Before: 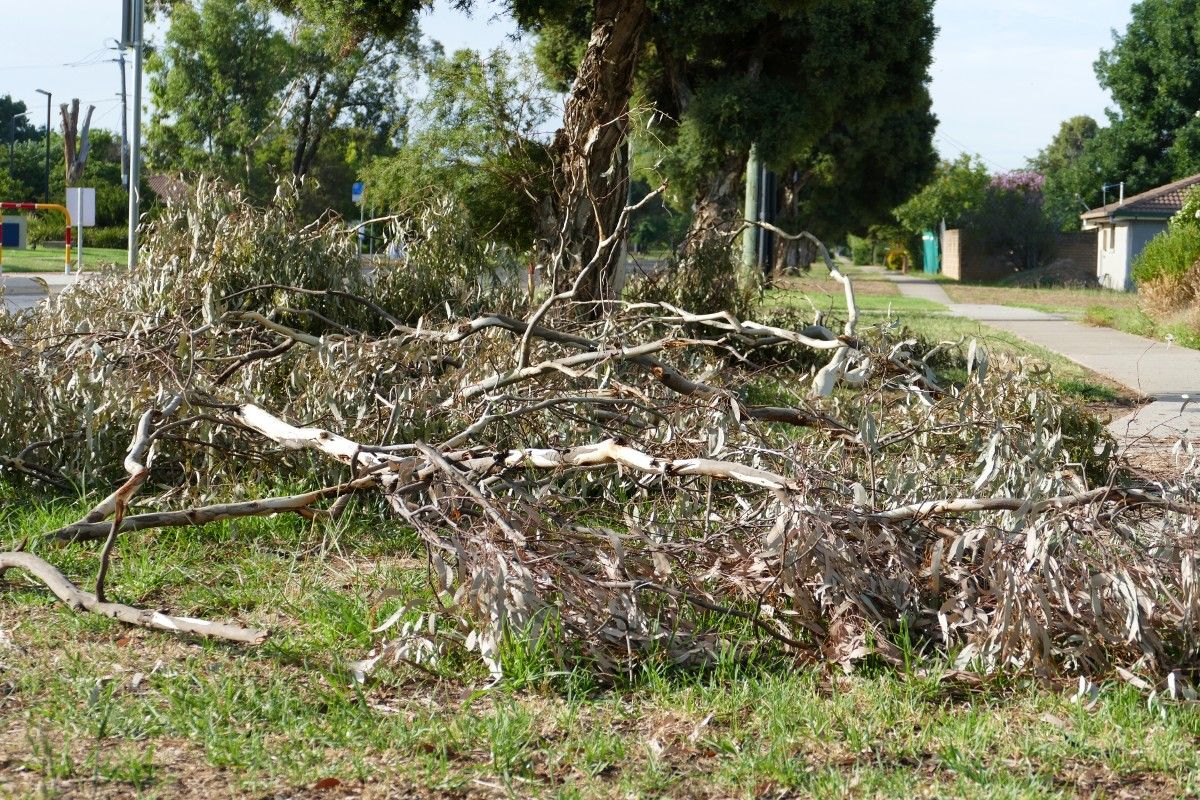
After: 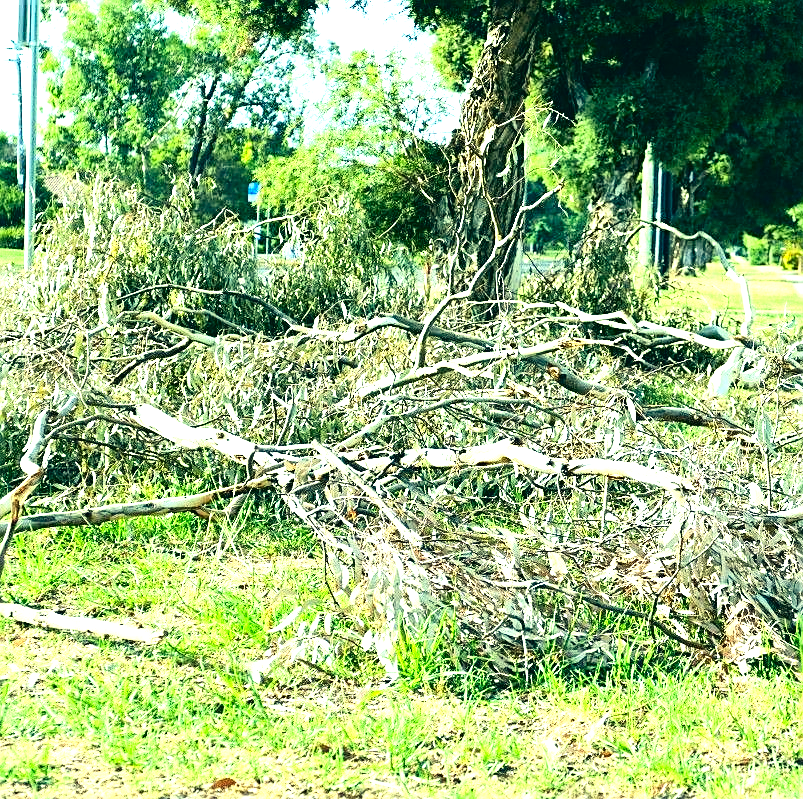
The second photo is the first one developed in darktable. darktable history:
crop and rotate: left 8.713%, right 24.328%
contrast brightness saturation: contrast 0.22
sharpen: on, module defaults
shadows and highlights: shadows 25.79, highlights -25.9
color correction: highlights a* -19.29, highlights b* 9.8, shadows a* -20.64, shadows b* -11.16
exposure: black level correction 0, exposure 1.48 EV, compensate highlight preservation false
tone equalizer: -8 EV -0.73 EV, -7 EV -0.738 EV, -6 EV -0.633 EV, -5 EV -0.41 EV, -3 EV 0.385 EV, -2 EV 0.6 EV, -1 EV 0.684 EV, +0 EV 0.76 EV
